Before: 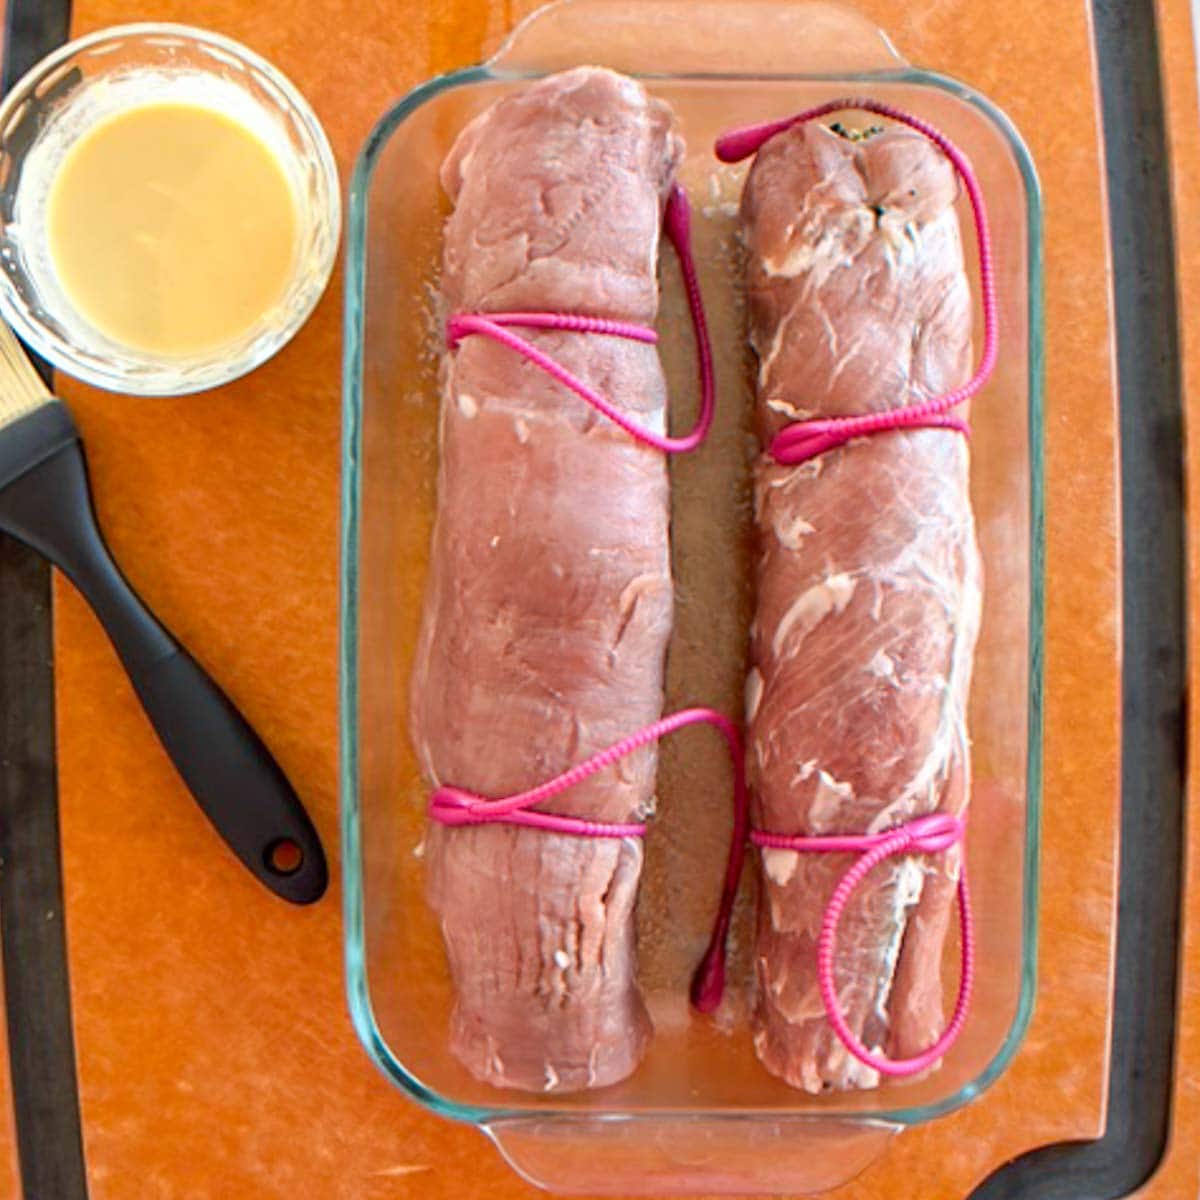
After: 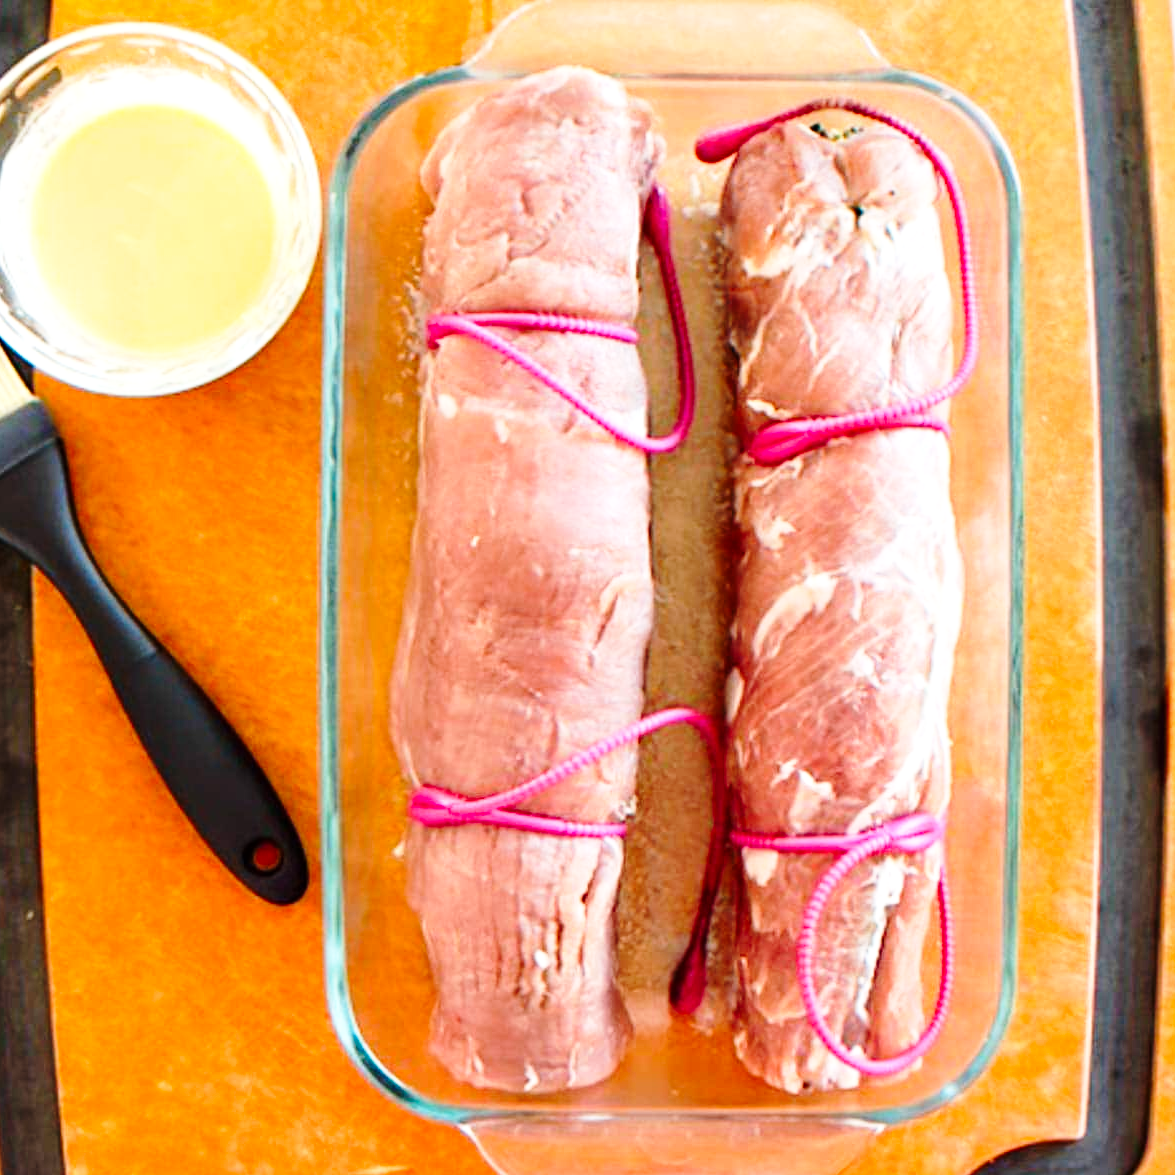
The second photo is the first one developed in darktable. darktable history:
base curve: curves: ch0 [(0, 0) (0.028, 0.03) (0.121, 0.232) (0.46, 0.748) (0.859, 0.968) (1, 1)], preserve colors none
color balance: contrast 10%
crop: left 1.743%, right 0.268%, bottom 2.011%
